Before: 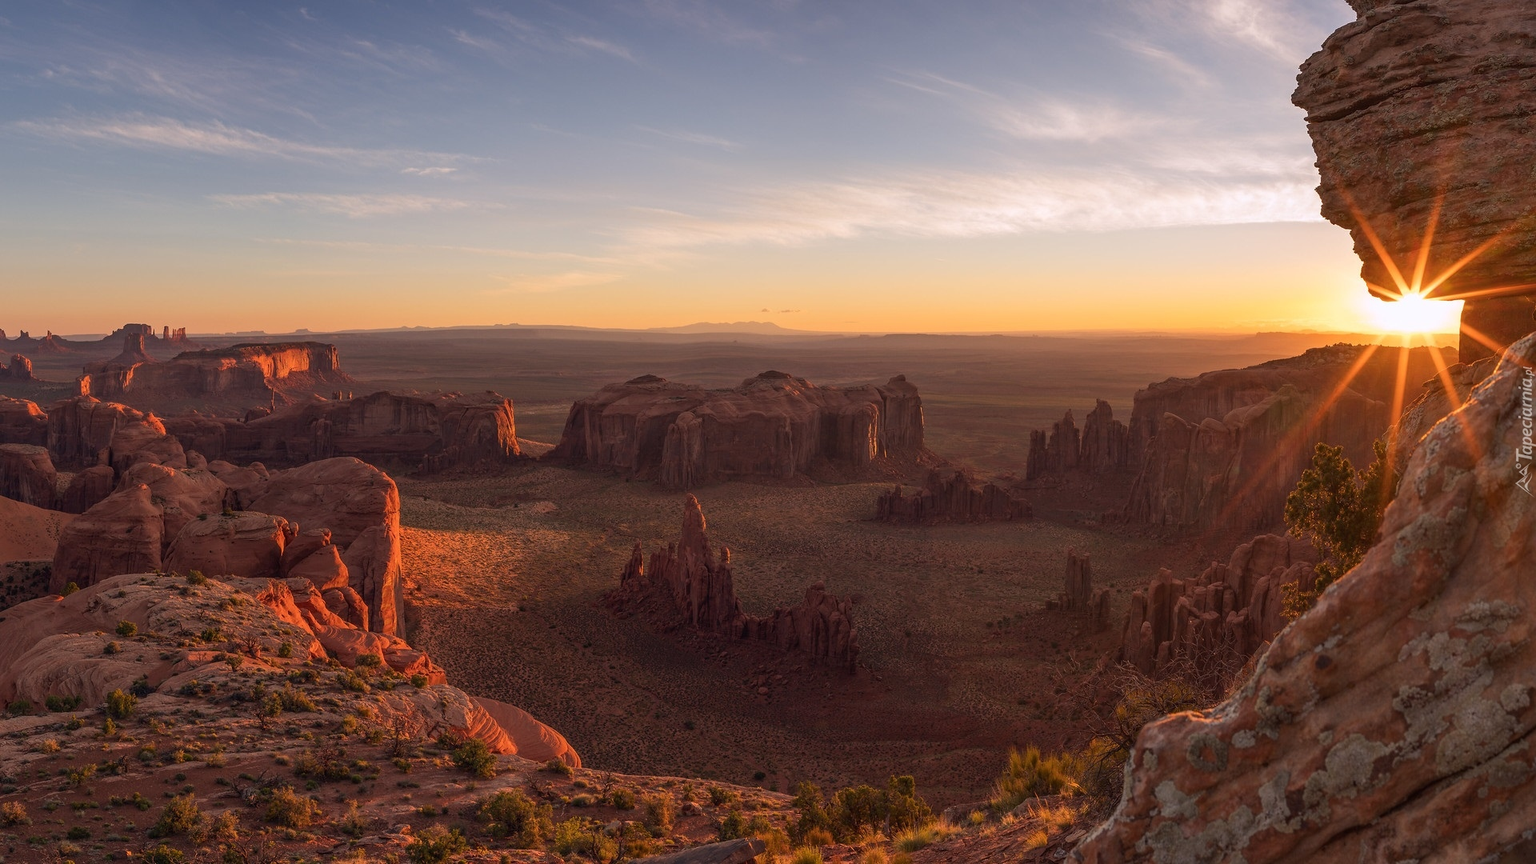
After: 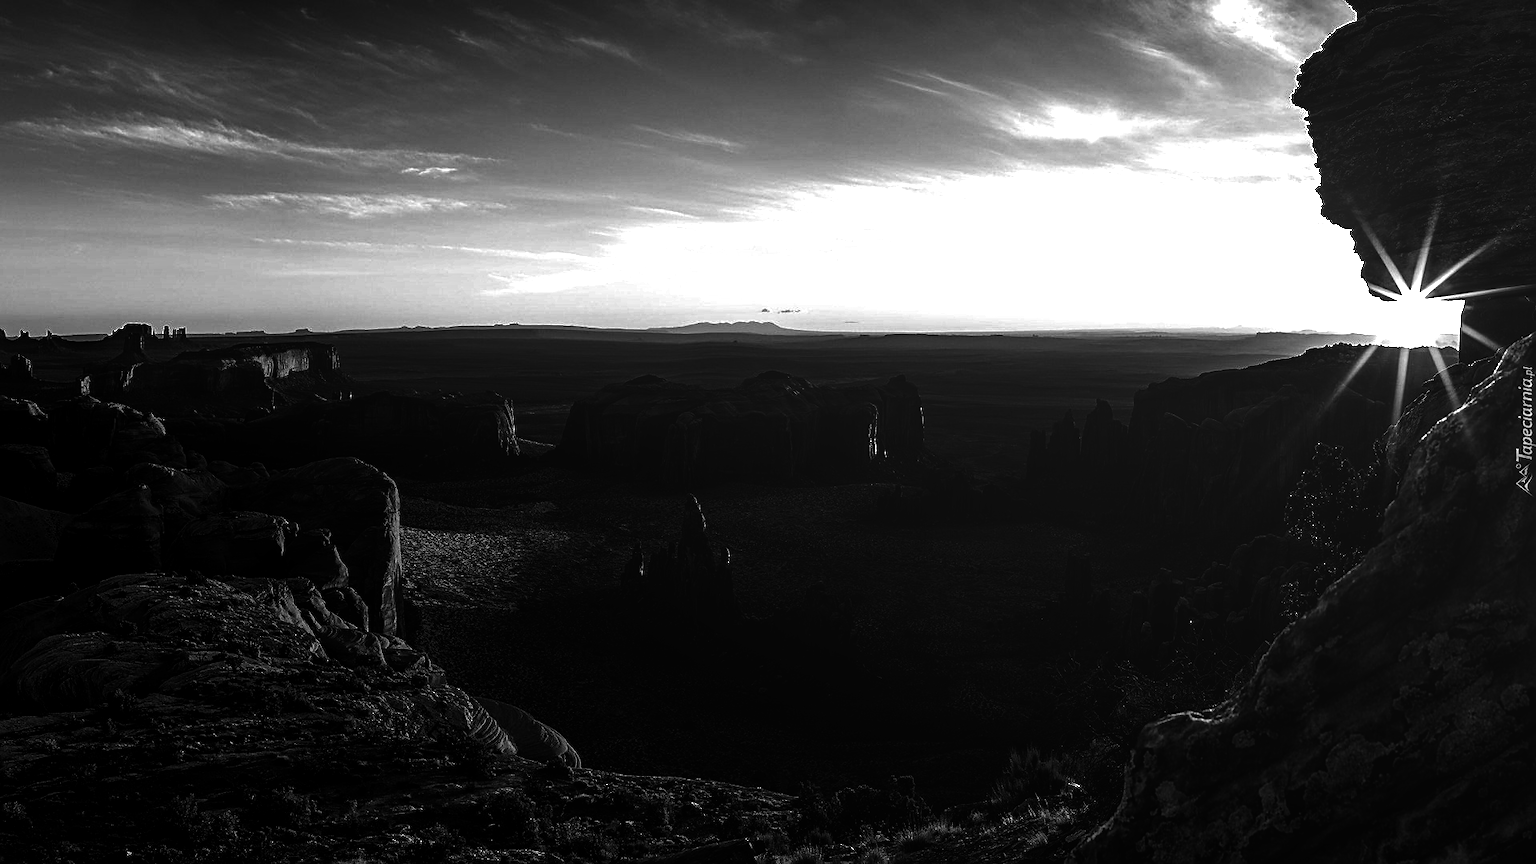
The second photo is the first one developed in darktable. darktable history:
color balance rgb: shadows lift › luminance -7.7%, shadows lift › chroma 2.13%, shadows lift › hue 165.27°, power › luminance -7.77%, power › chroma 1.1%, power › hue 215.88°, highlights gain › luminance 15.15%, highlights gain › chroma 7%, highlights gain › hue 125.57°, global offset › luminance -0.33%, global offset › chroma 0.11%, global offset › hue 165.27°, perceptual saturation grading › global saturation 24.42%, perceptual saturation grading › highlights -24.42%, perceptual saturation grading › mid-tones 24.42%, perceptual saturation grading › shadows 40%, perceptual brilliance grading › global brilliance -5%, perceptual brilliance grading › highlights 24.42%, perceptual brilliance grading › mid-tones 7%, perceptual brilliance grading › shadows -5%
sharpen: on, module defaults
contrast brightness saturation: contrast 0.02, brightness -1, saturation -1
local contrast: detail 130%
